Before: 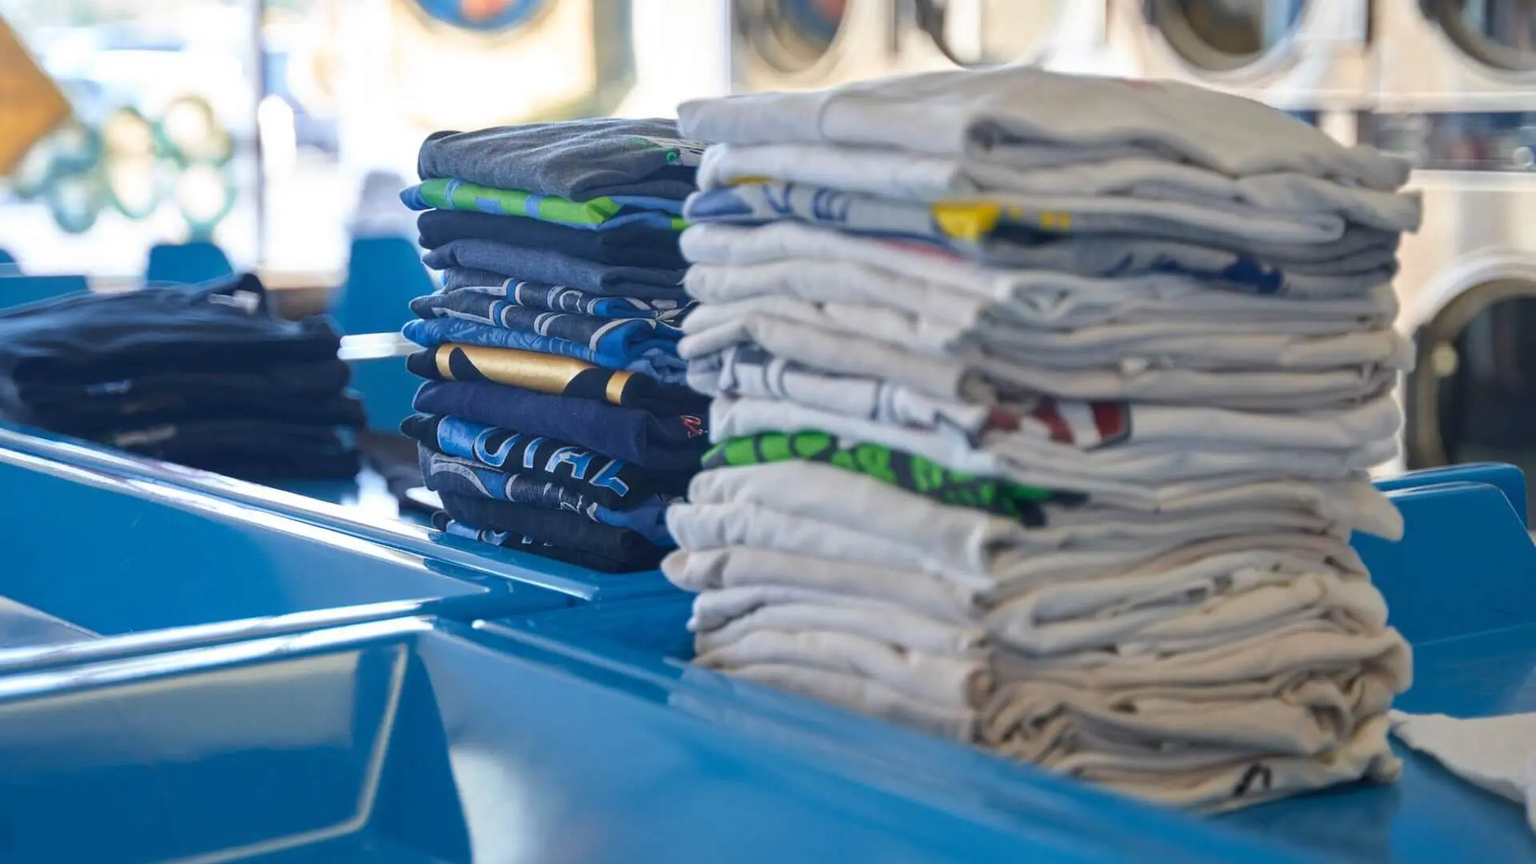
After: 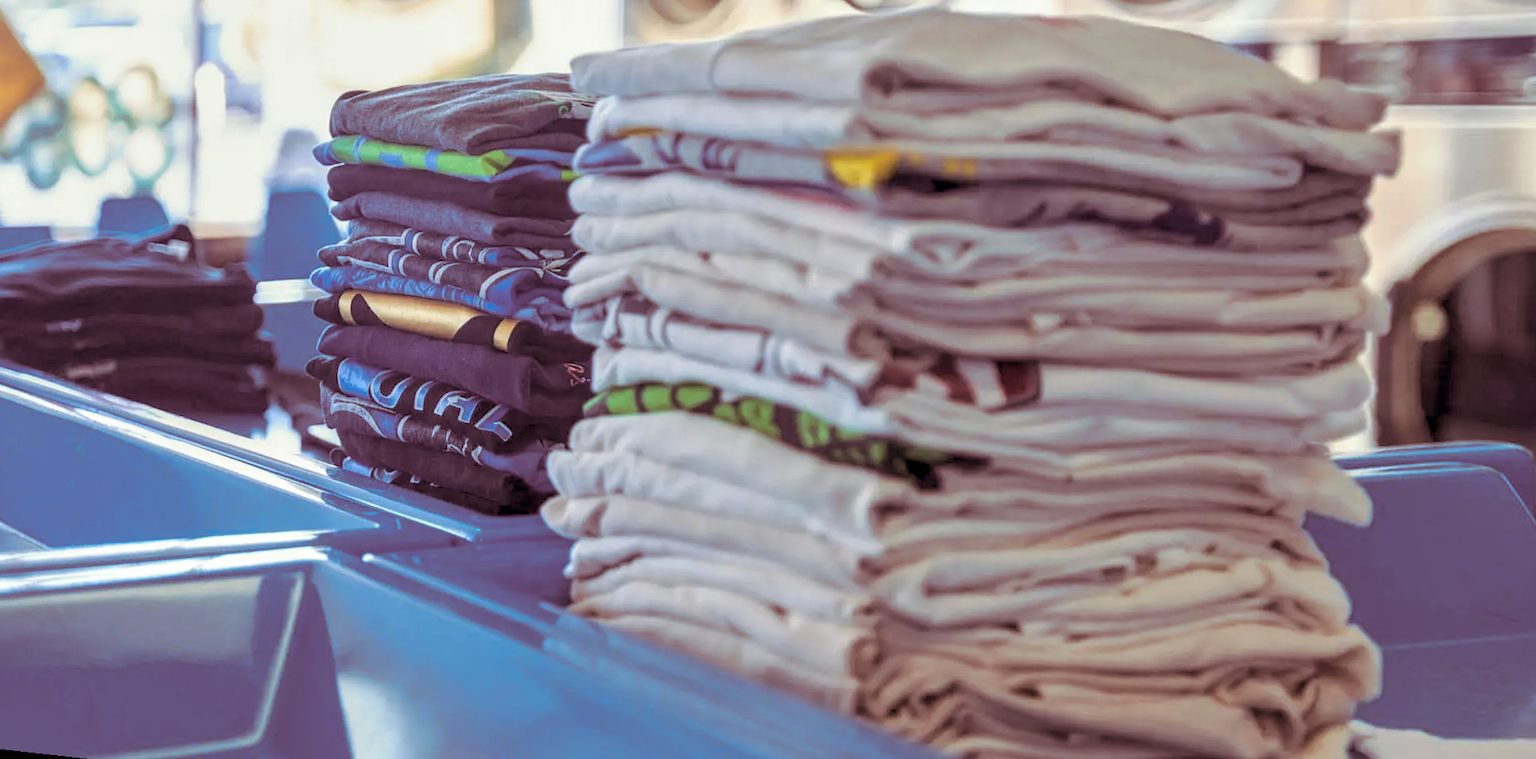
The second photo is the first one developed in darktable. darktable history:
rotate and perspective: rotation 1.69°, lens shift (vertical) -0.023, lens shift (horizontal) -0.291, crop left 0.025, crop right 0.988, crop top 0.092, crop bottom 0.842
rgb levels: preserve colors sum RGB, levels [[0.038, 0.433, 0.934], [0, 0.5, 1], [0, 0.5, 1]]
local contrast: highlights 61%, detail 143%, midtone range 0.428
split-toning: shadows › hue 360°
